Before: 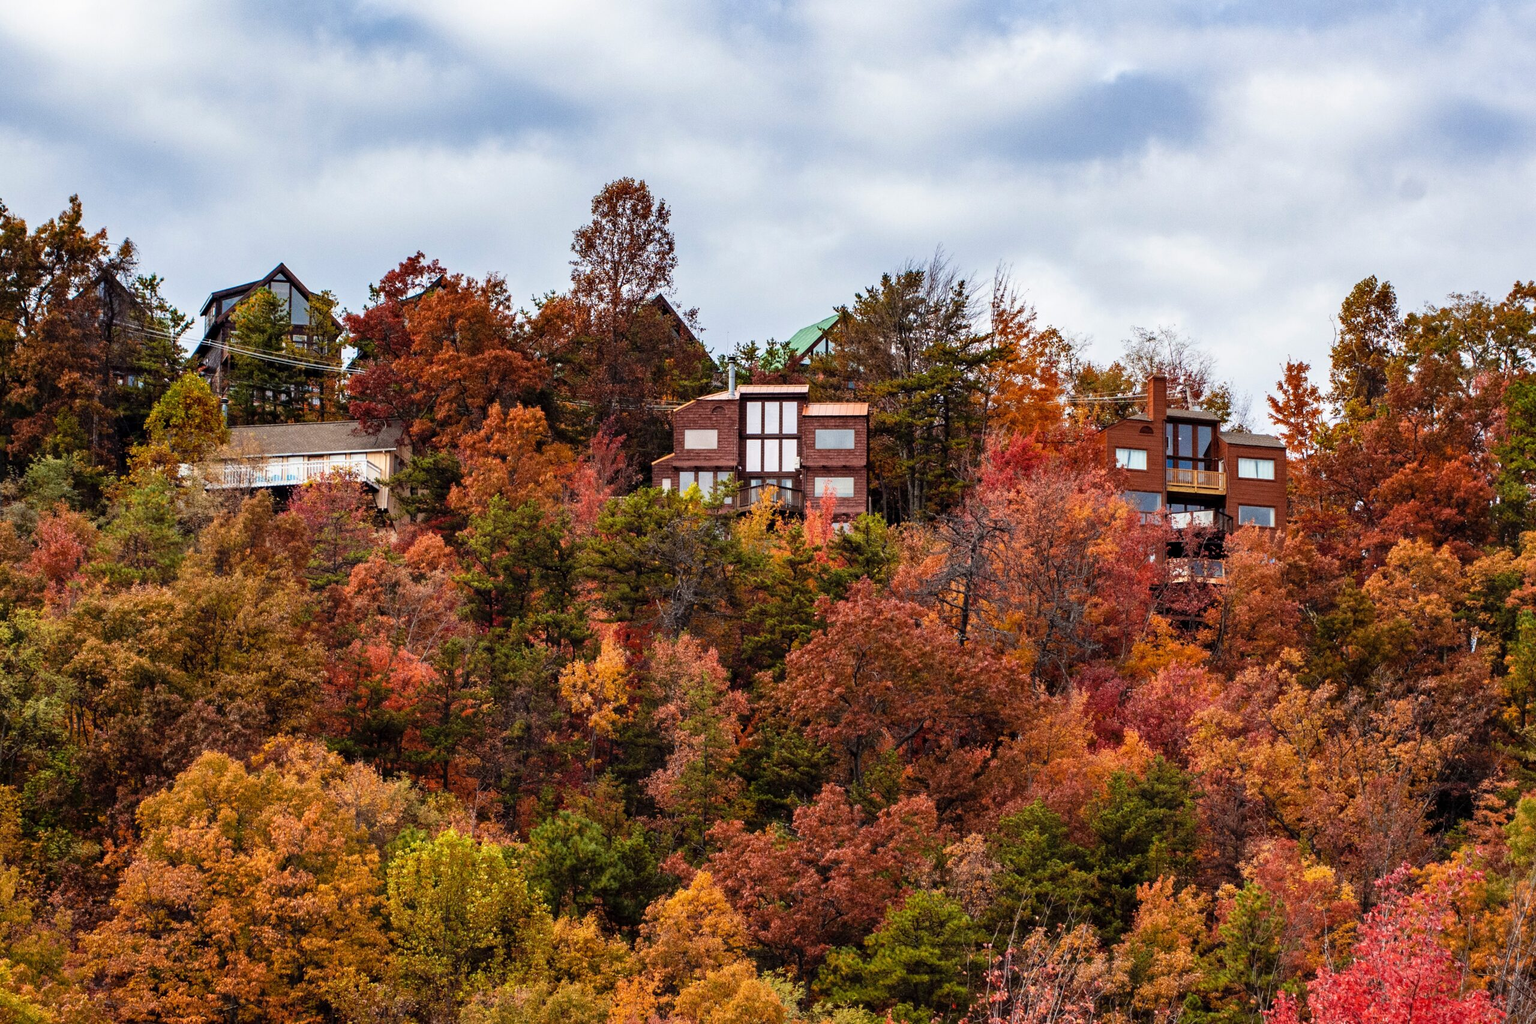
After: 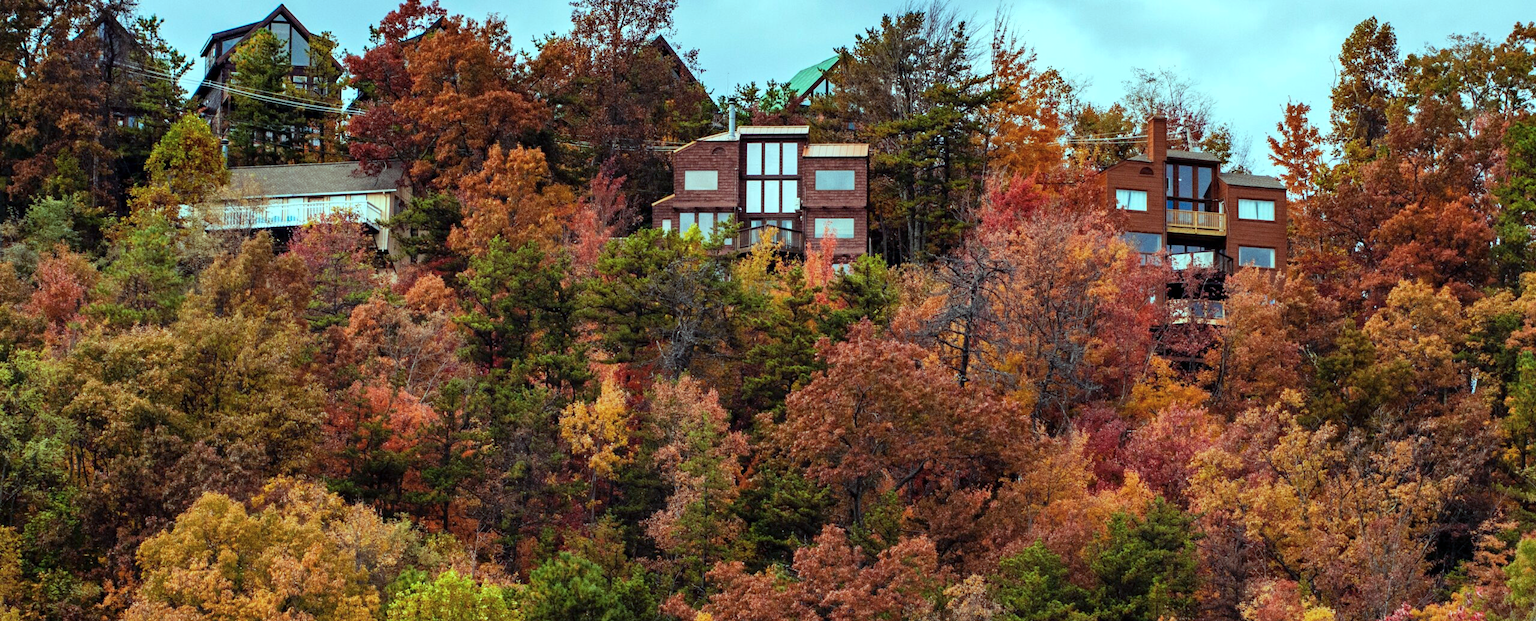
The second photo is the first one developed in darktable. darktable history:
color balance rgb: shadows lift › chroma 7.23%, shadows lift › hue 246.48°, highlights gain › chroma 5.38%, highlights gain › hue 196.93°, white fulcrum 1 EV
crop and rotate: top 25.357%, bottom 13.942%
